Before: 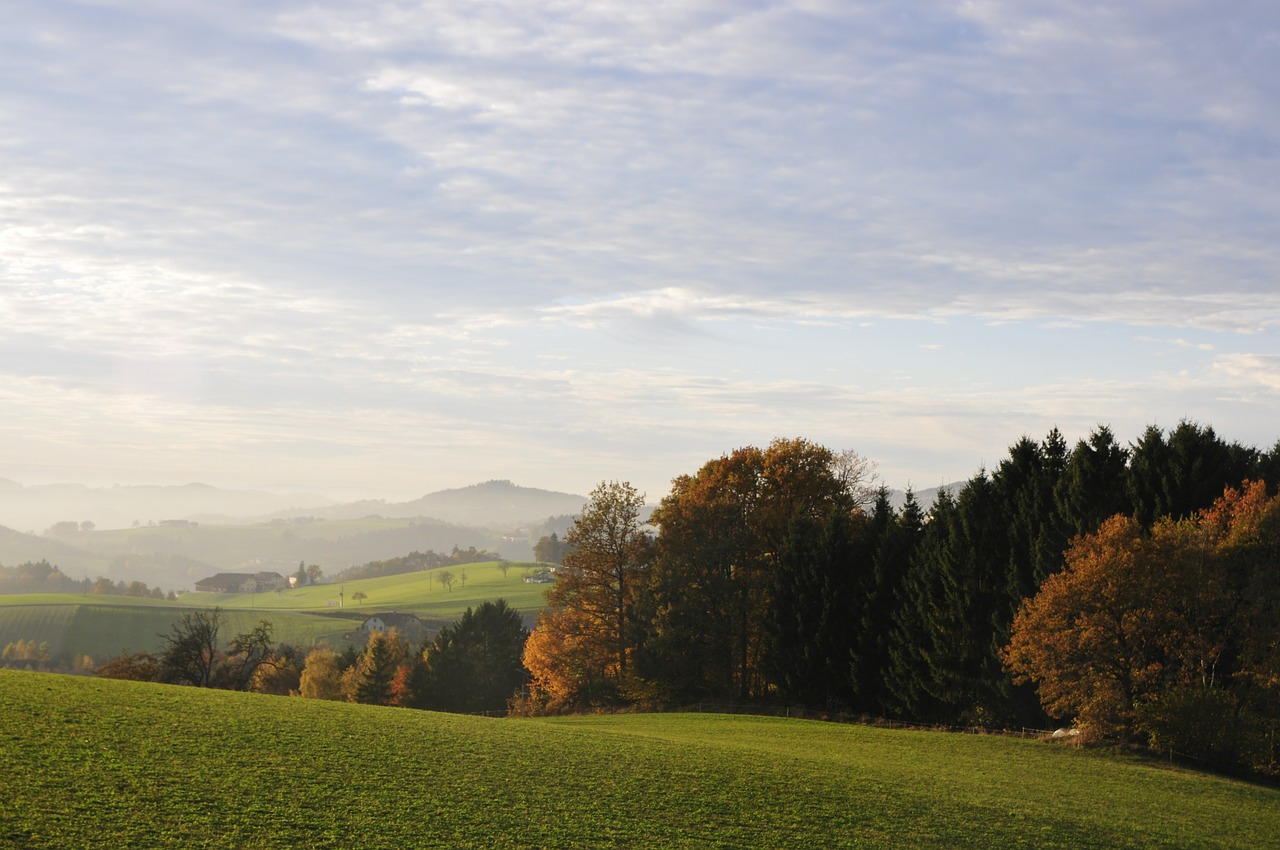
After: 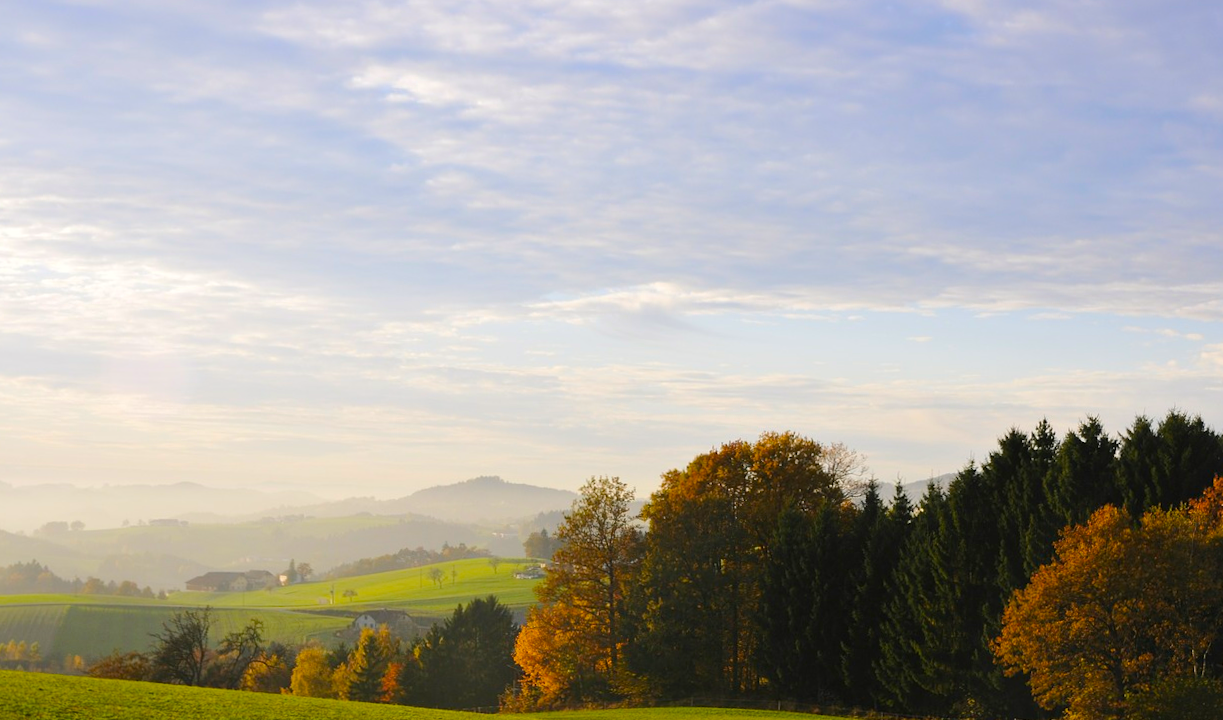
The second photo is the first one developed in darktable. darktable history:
color balance rgb: highlights gain › chroma 0.152%, highlights gain › hue 330.08°, linear chroma grading › global chroma 9.994%, perceptual saturation grading › global saturation 19.9%, perceptual brilliance grading › mid-tones 10.33%, perceptual brilliance grading › shadows 15.36%, global vibrance 20%
crop and rotate: angle 0.514°, left 0.236%, right 2.852%, bottom 14.152%
